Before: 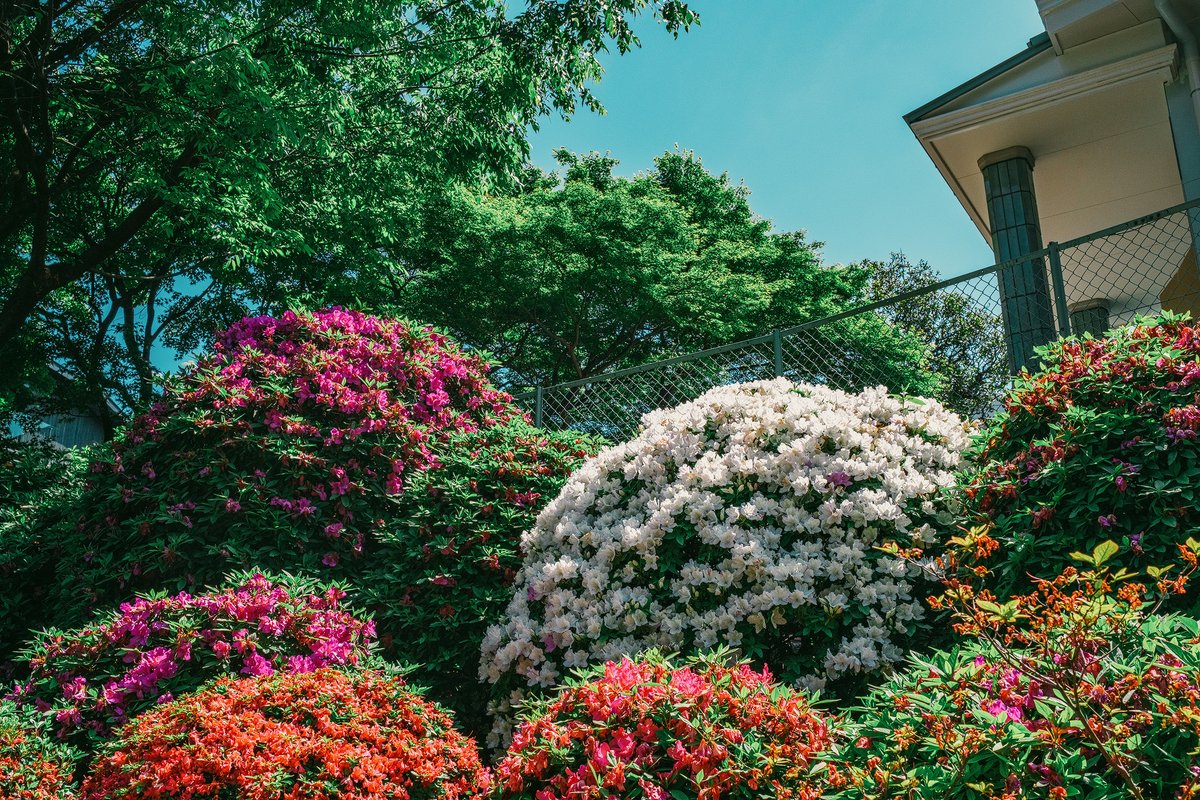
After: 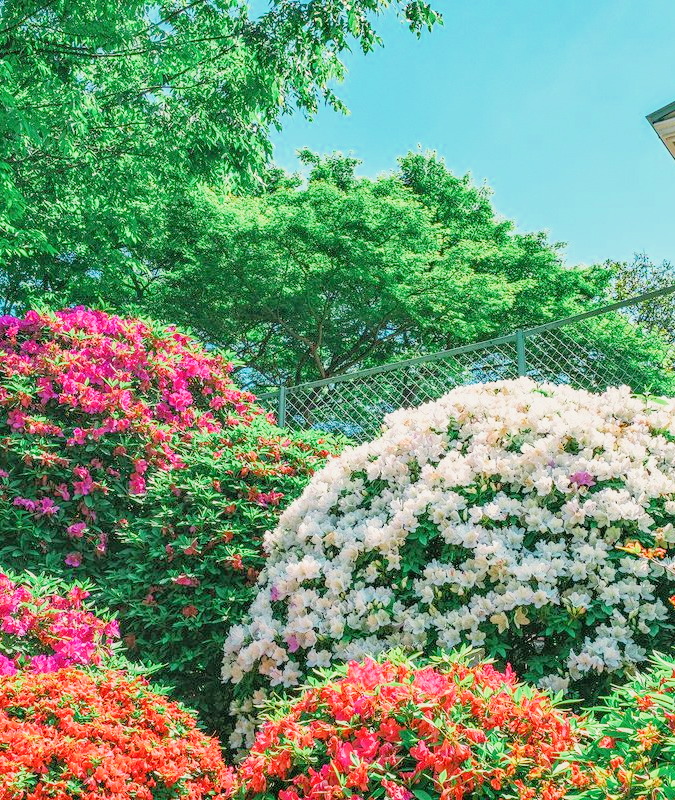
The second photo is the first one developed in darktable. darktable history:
crop: left 21.496%, right 22.254%
filmic rgb: middle gray luminance 3.44%, black relative exposure -5.92 EV, white relative exposure 6.33 EV, threshold 6 EV, dynamic range scaling 22.4%, target black luminance 0%, hardness 2.33, latitude 45.85%, contrast 0.78, highlights saturation mix 100%, shadows ↔ highlights balance 0.033%, add noise in highlights 0, preserve chrominance max RGB, color science v3 (2019), use custom middle-gray values true, iterations of high-quality reconstruction 0, contrast in highlights soft, enable highlight reconstruction true
